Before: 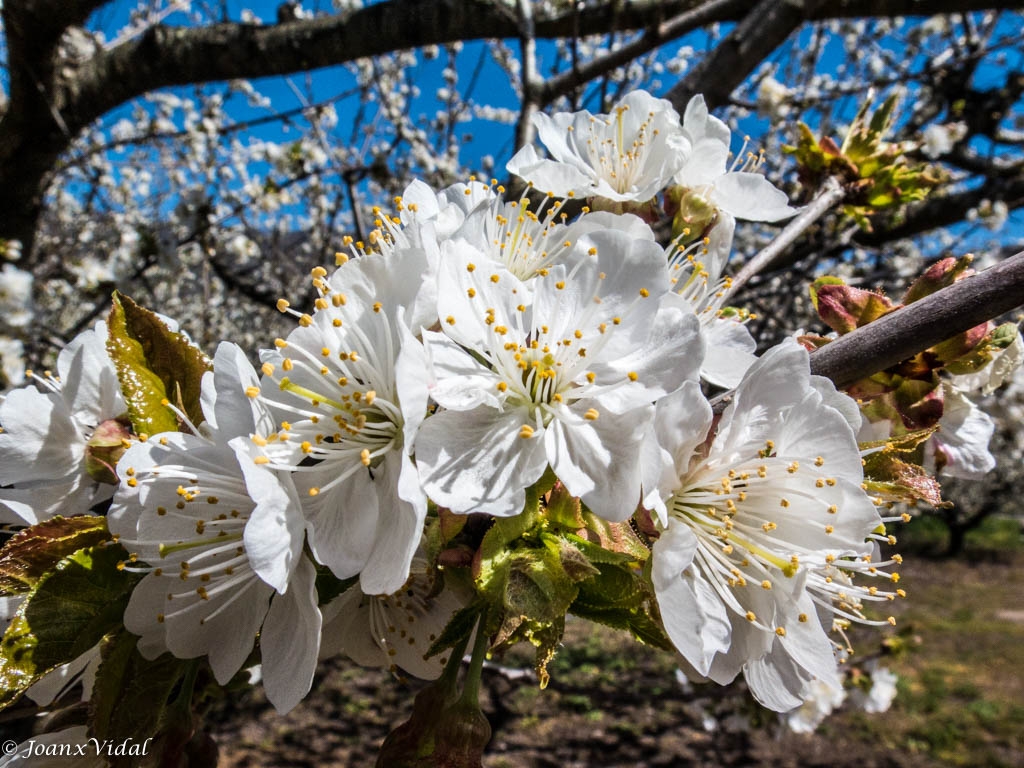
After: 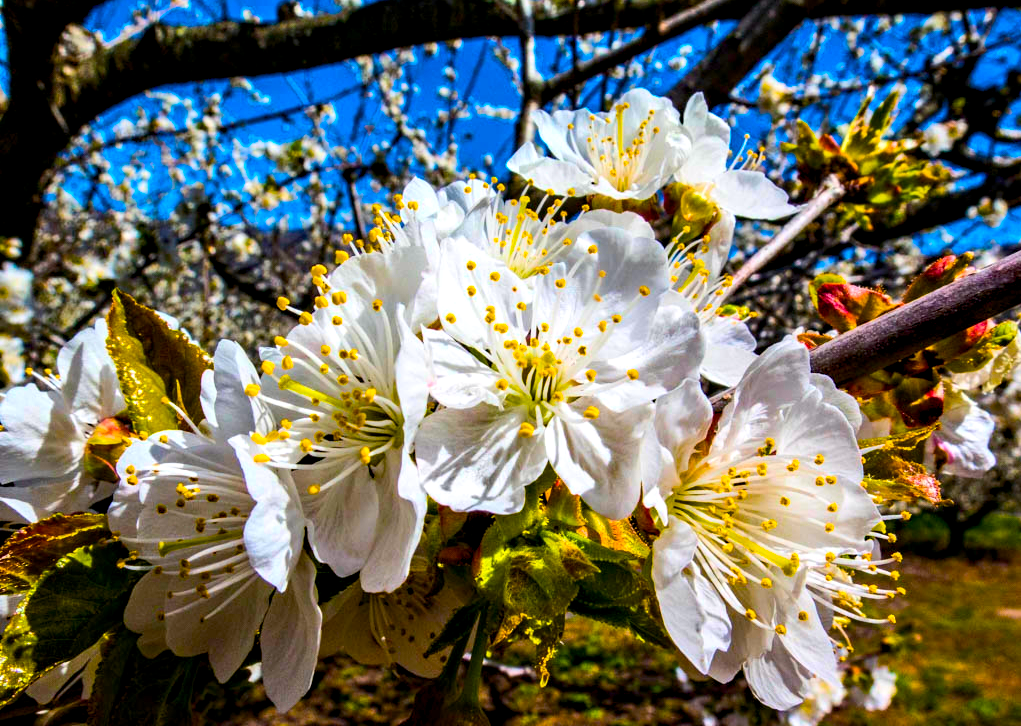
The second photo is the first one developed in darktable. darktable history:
crop: top 0.295%, right 0.259%, bottom 5.089%
exposure: exposure 0.201 EV, compensate highlight preservation false
color balance rgb: power › chroma 0.513%, power › hue 262.41°, global offset › luminance -0.486%, linear chroma grading › shadows 16.721%, linear chroma grading › highlights 61.843%, linear chroma grading › global chroma 49.383%, perceptual saturation grading › global saturation 19.551%, global vibrance 20%
haze removal: compatibility mode true, adaptive false
contrast brightness saturation: contrast 0.147, brightness -0.011, saturation 0.096
